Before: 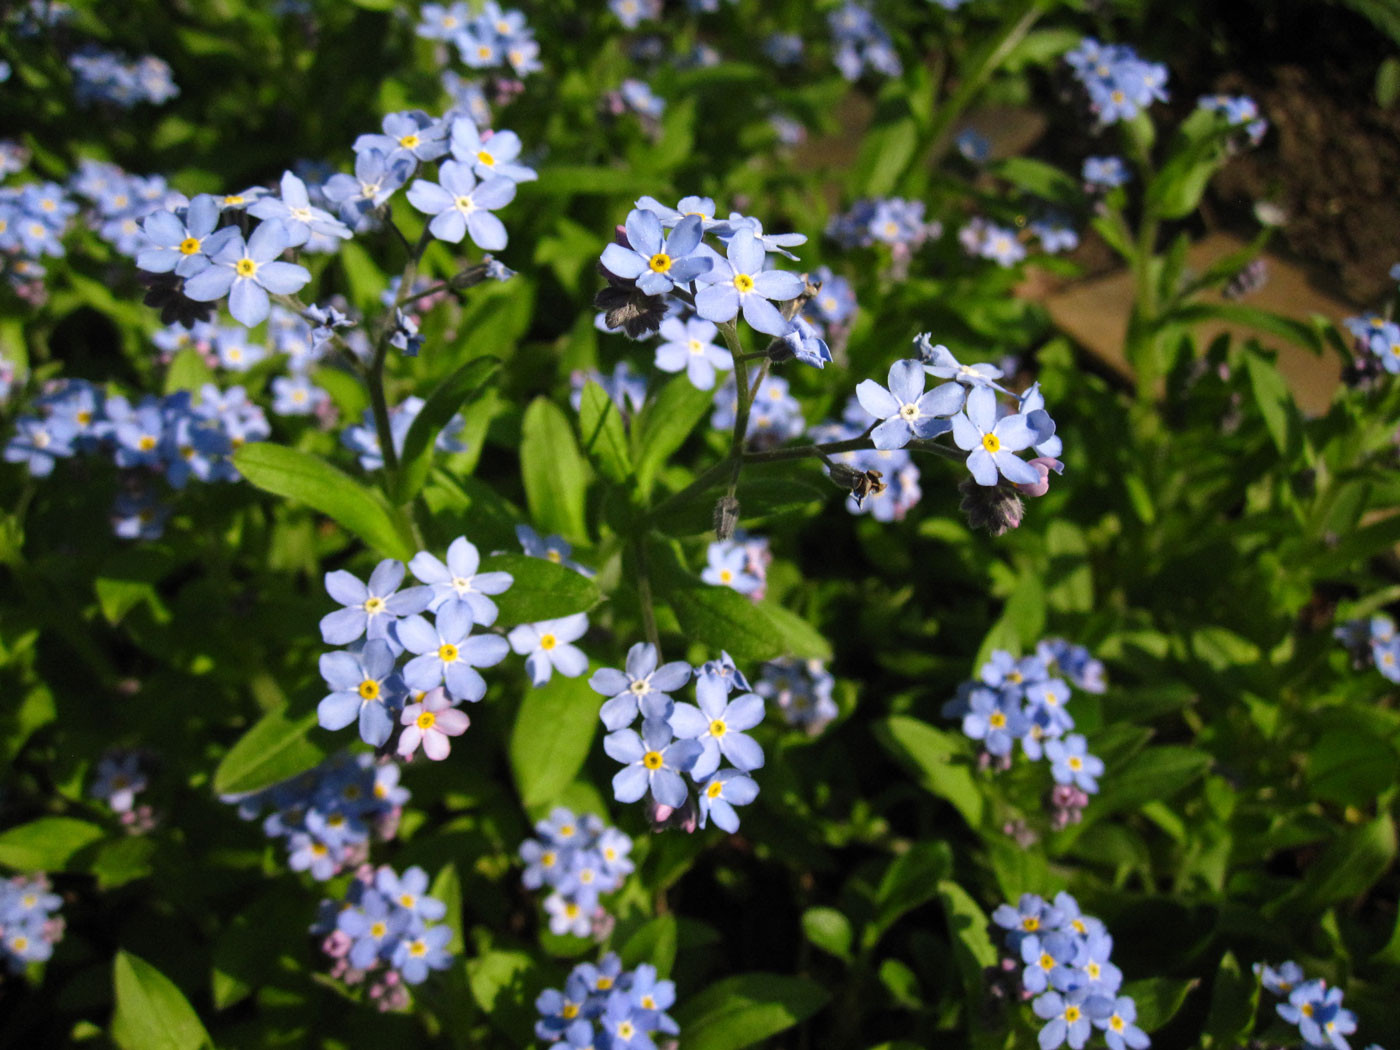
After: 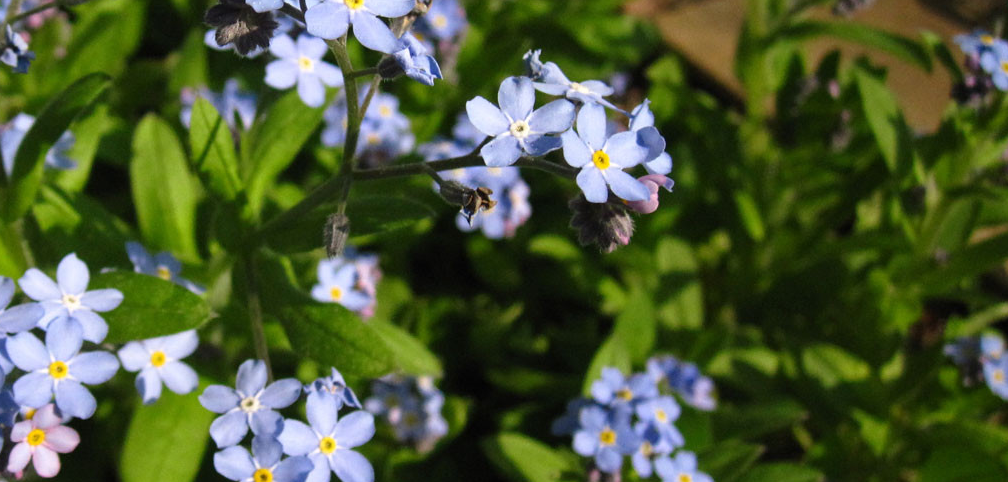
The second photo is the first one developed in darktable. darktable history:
crop and rotate: left 27.938%, top 27.046%, bottom 27.046%
exposure: compensate exposure bias true, compensate highlight preservation false
